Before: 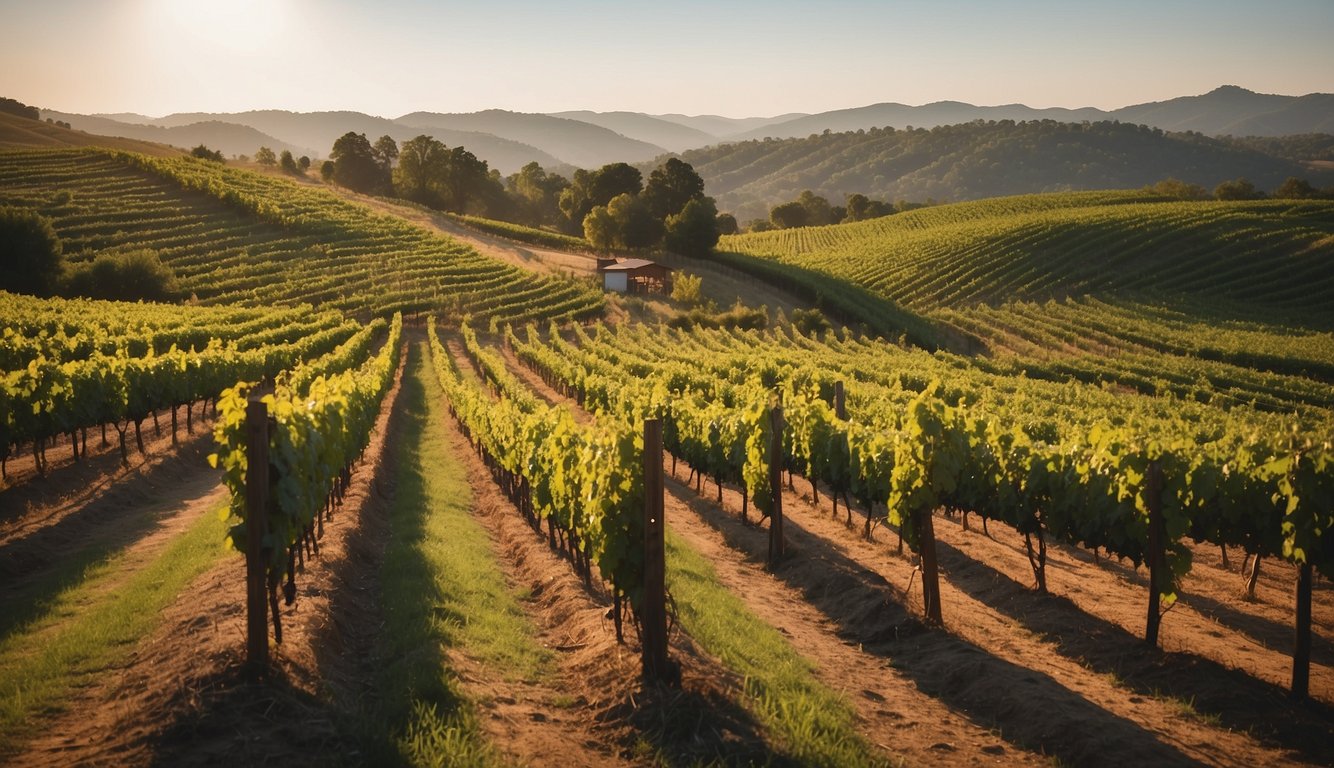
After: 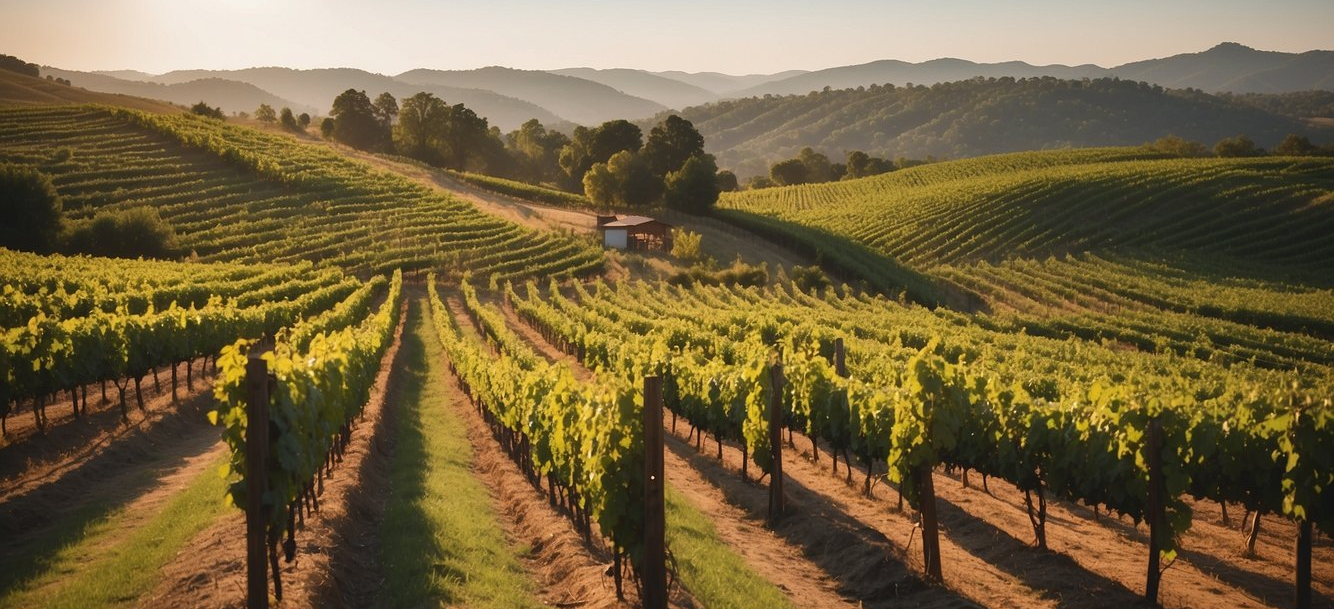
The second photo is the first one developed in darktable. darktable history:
crop and rotate: top 5.665%, bottom 14.998%
